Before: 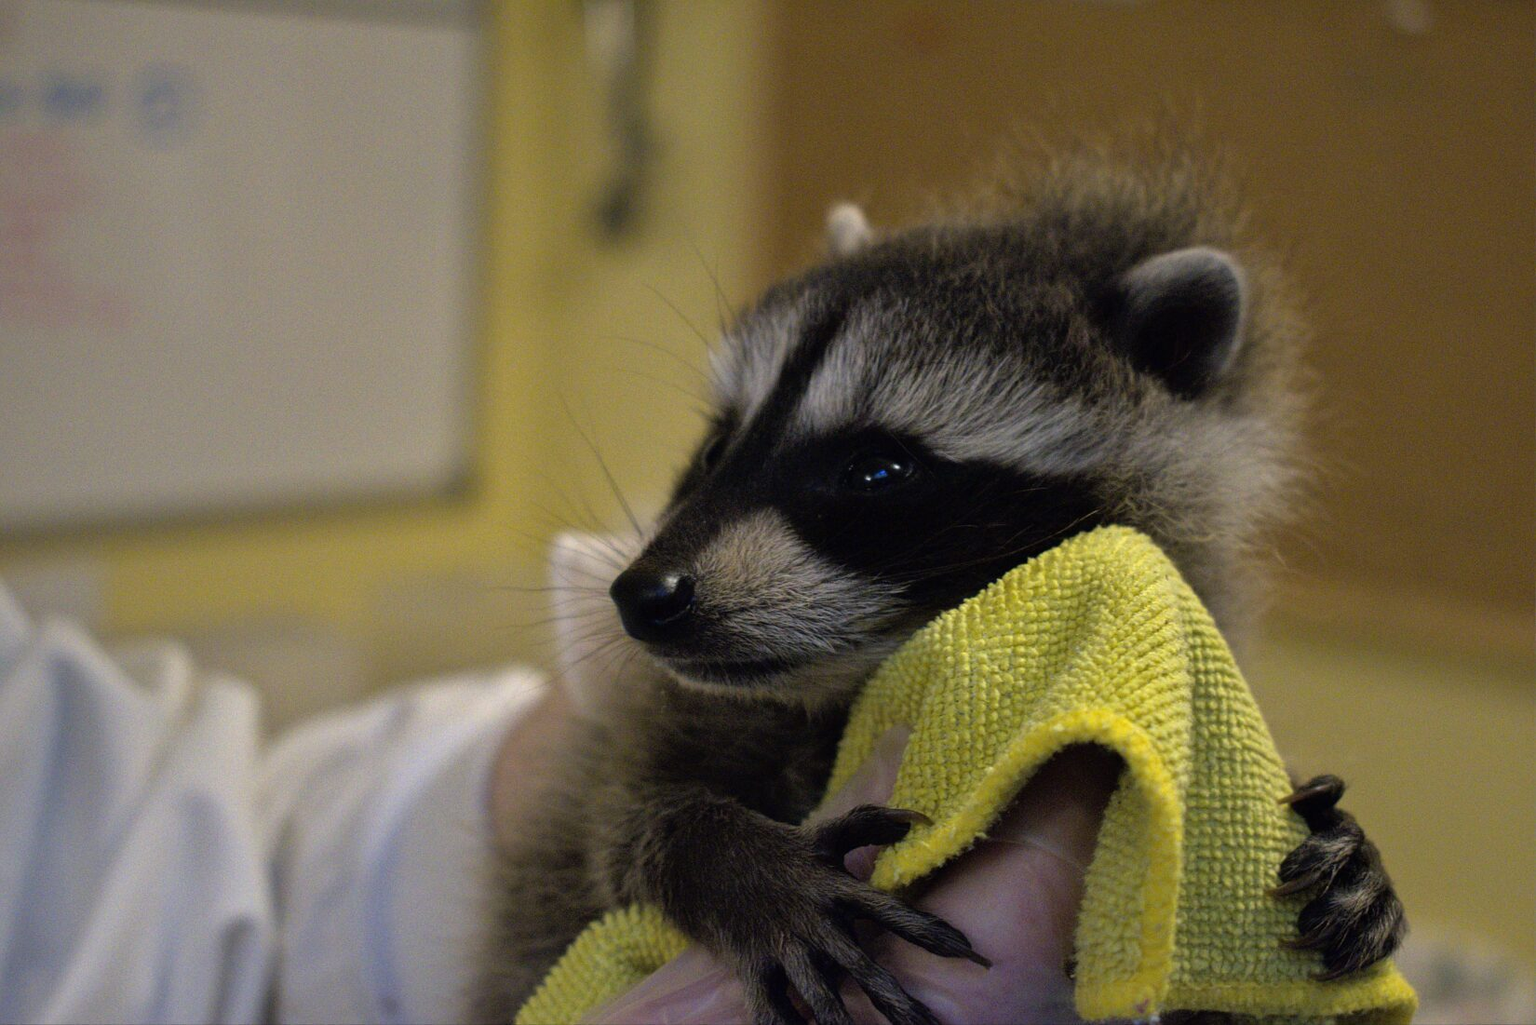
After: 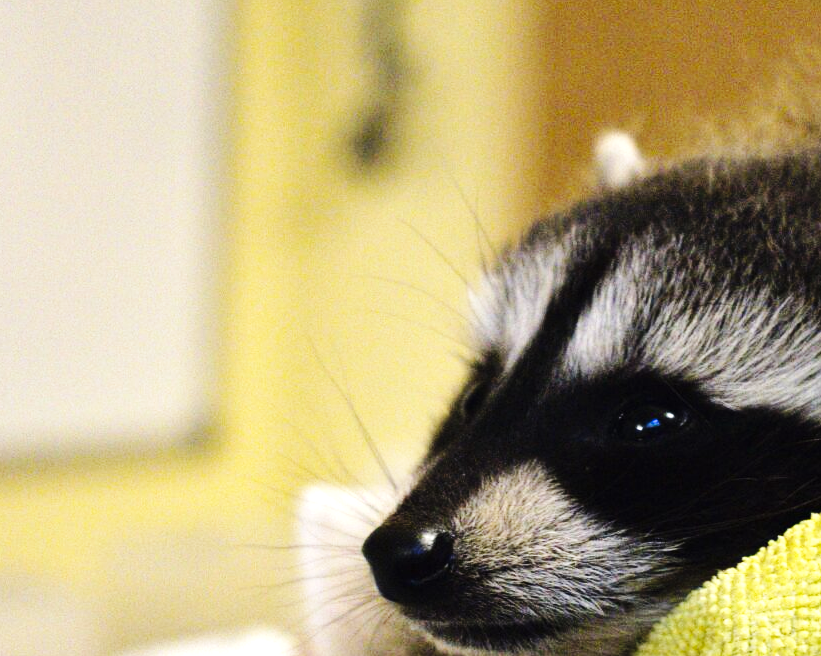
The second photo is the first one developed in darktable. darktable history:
exposure: black level correction -0.001, exposure 0.908 EV, compensate exposure bias true, compensate highlight preservation false
crop: left 17.779%, top 7.852%, right 32.435%, bottom 32.513%
base curve: curves: ch0 [(0, 0) (0.032, 0.025) (0.121, 0.166) (0.206, 0.329) (0.605, 0.79) (1, 1)], preserve colors none
tone equalizer: -8 EV -0.395 EV, -7 EV -0.367 EV, -6 EV -0.347 EV, -5 EV -0.201 EV, -3 EV 0.225 EV, -2 EV 0.307 EV, -1 EV 0.397 EV, +0 EV 0.387 EV, edges refinement/feathering 500, mask exposure compensation -1.57 EV, preserve details no
